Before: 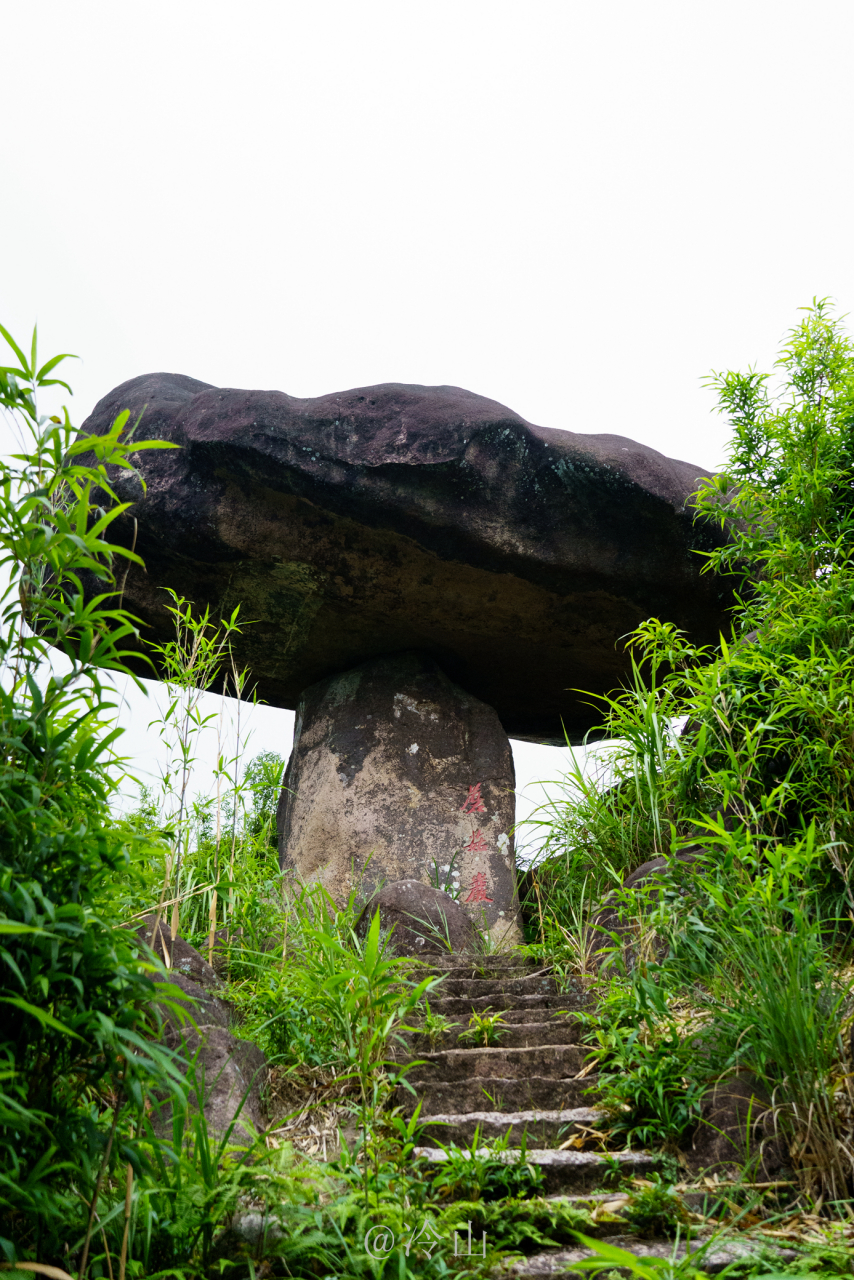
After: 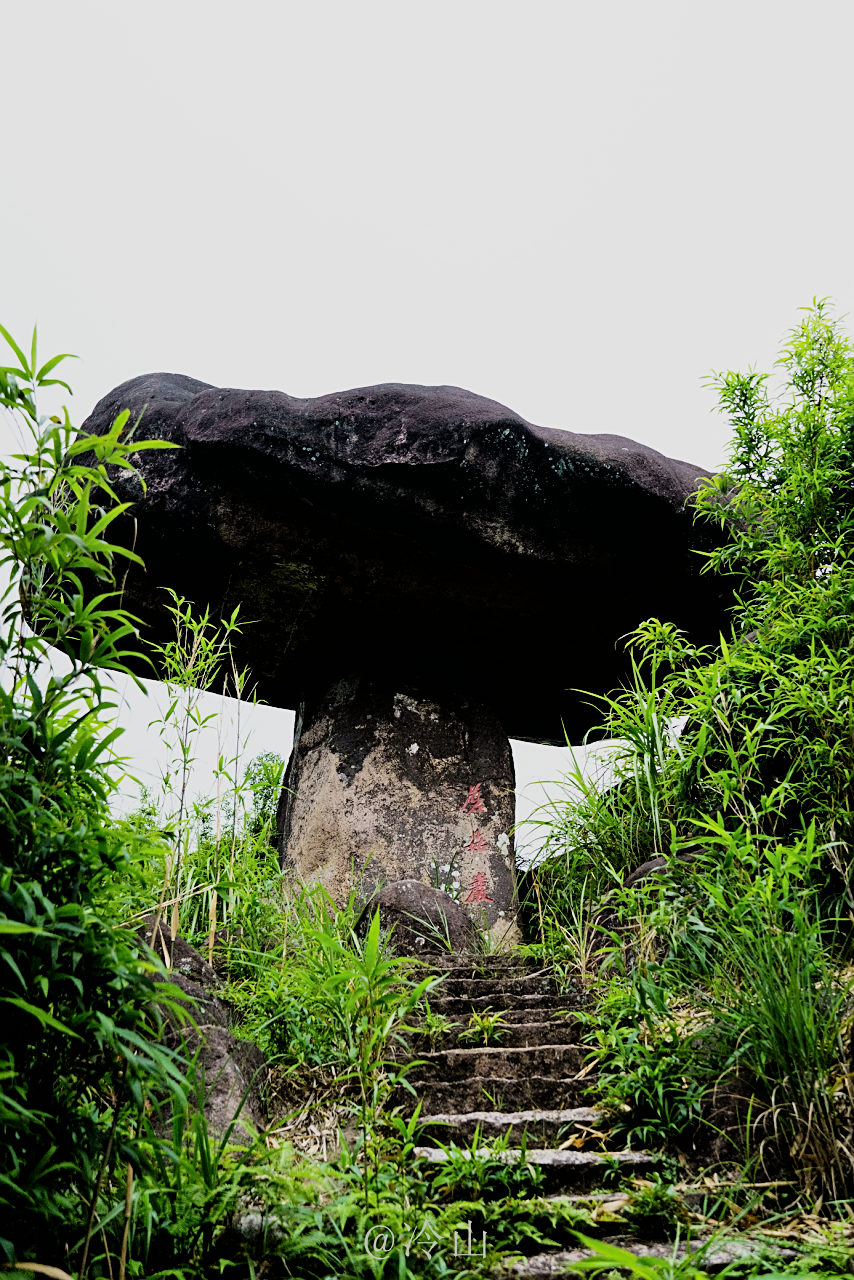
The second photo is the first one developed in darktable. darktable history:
filmic rgb: black relative exposure -5.11 EV, white relative exposure 4 EV, threshold 5.97 EV, hardness 2.88, contrast 1.3, highlights saturation mix -30.24%, enable highlight reconstruction true
sharpen: on, module defaults
